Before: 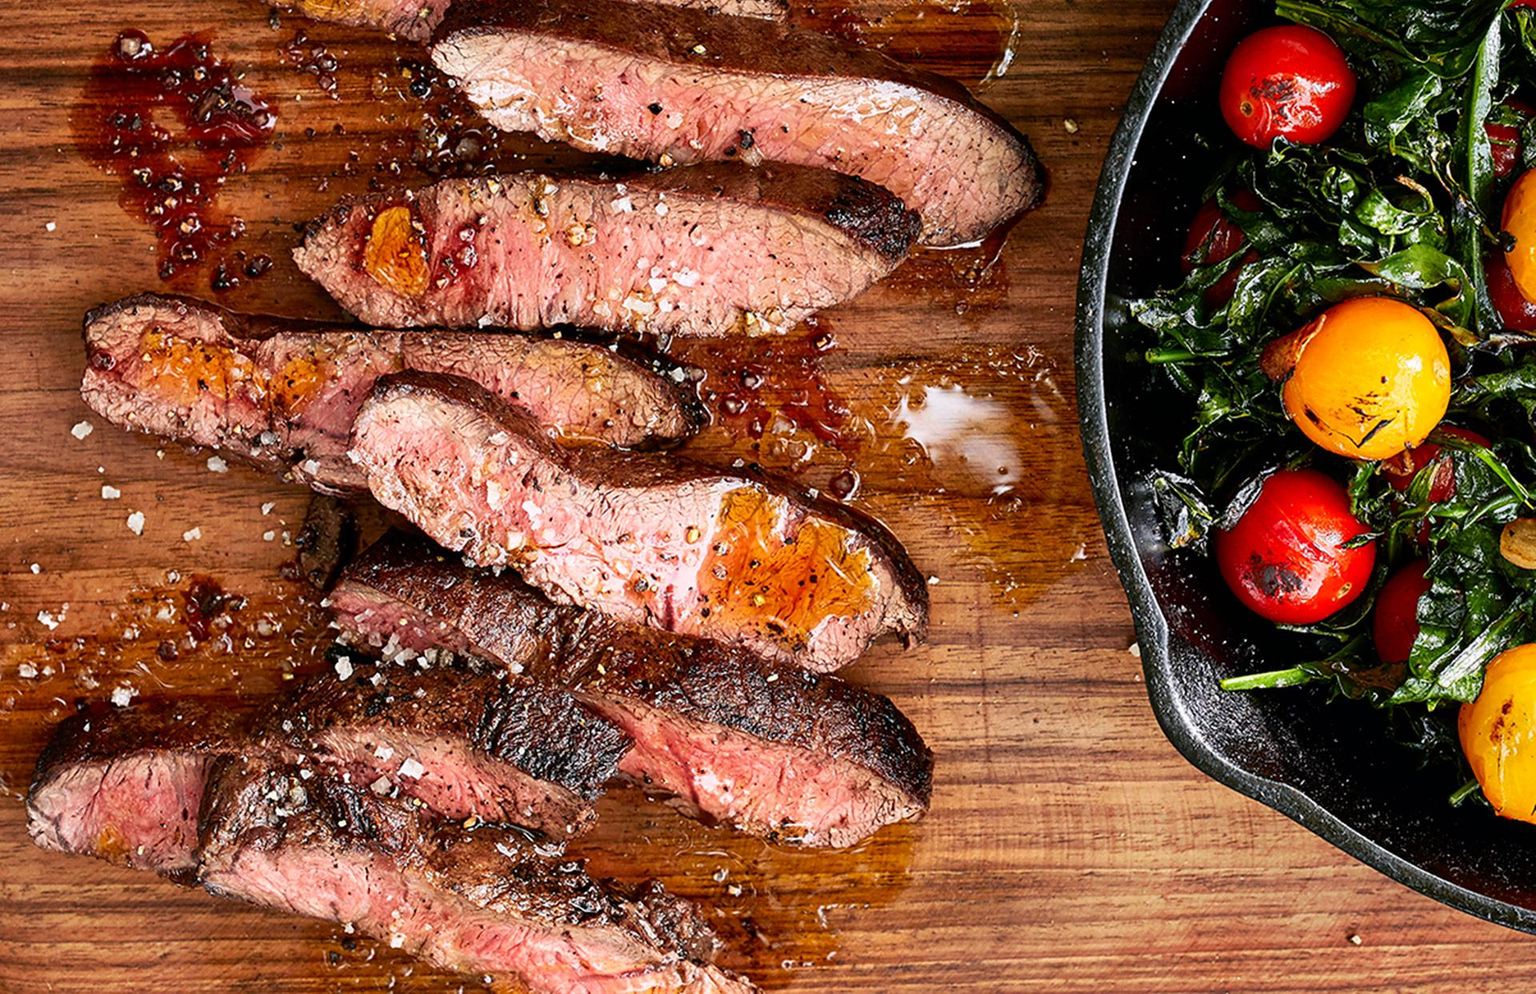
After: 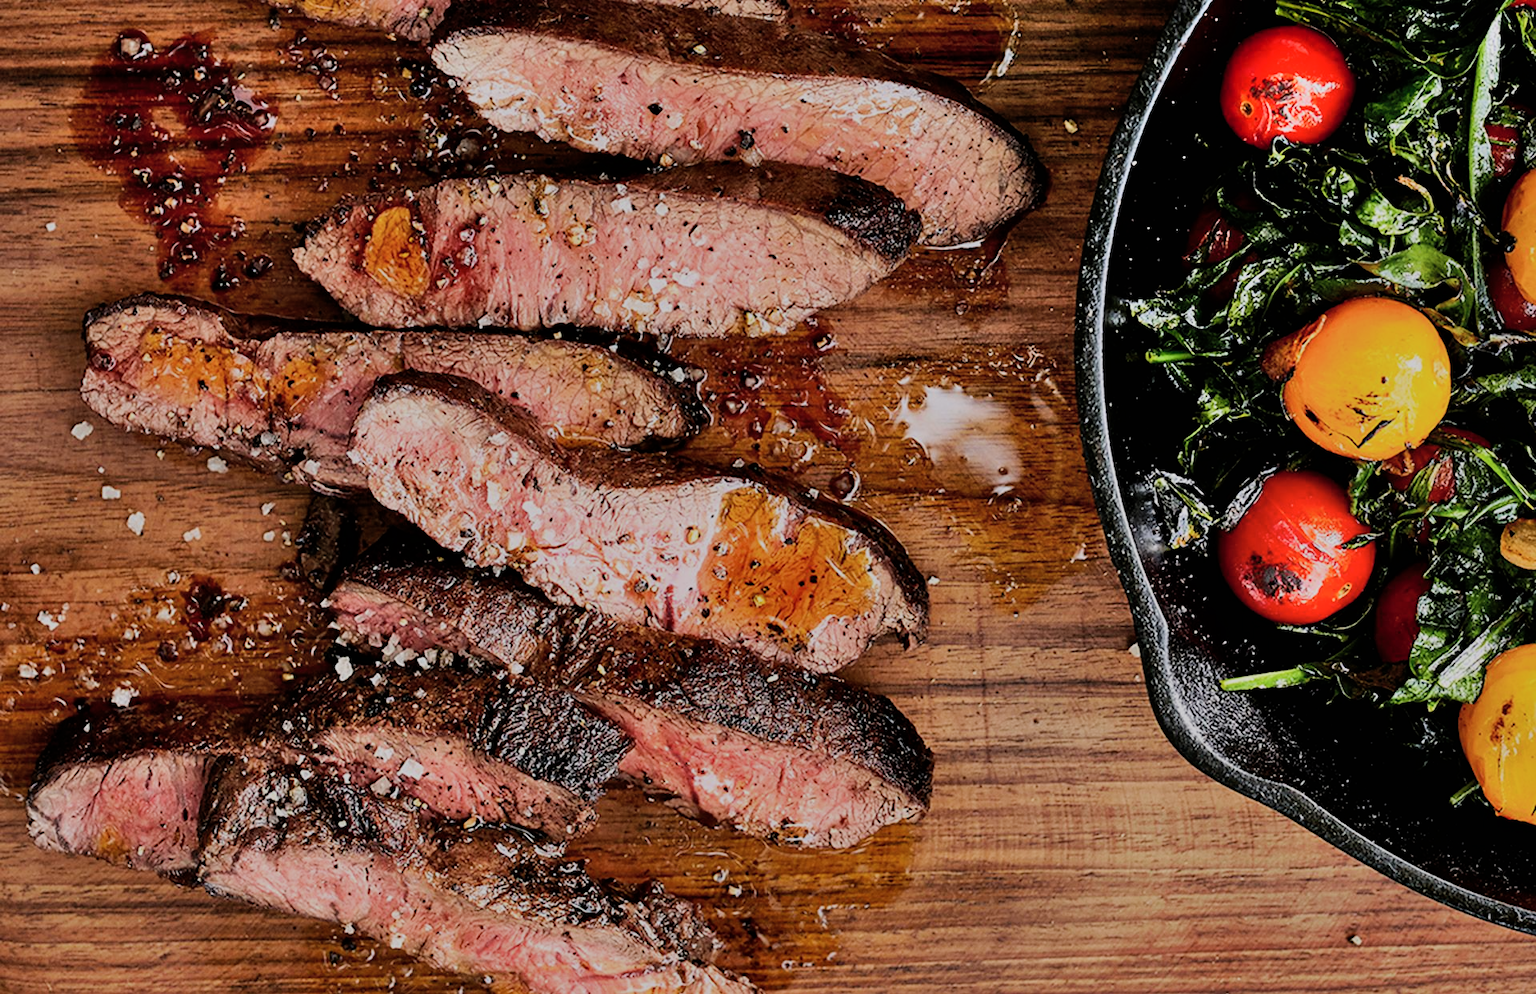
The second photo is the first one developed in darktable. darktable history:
exposure: exposure -0.462 EV, compensate highlight preservation false
shadows and highlights: soften with gaussian
filmic rgb: black relative exposure -7.65 EV, white relative exposure 4.56 EV, hardness 3.61, contrast 1.05
contrast brightness saturation: contrast 0.01, saturation -0.05
